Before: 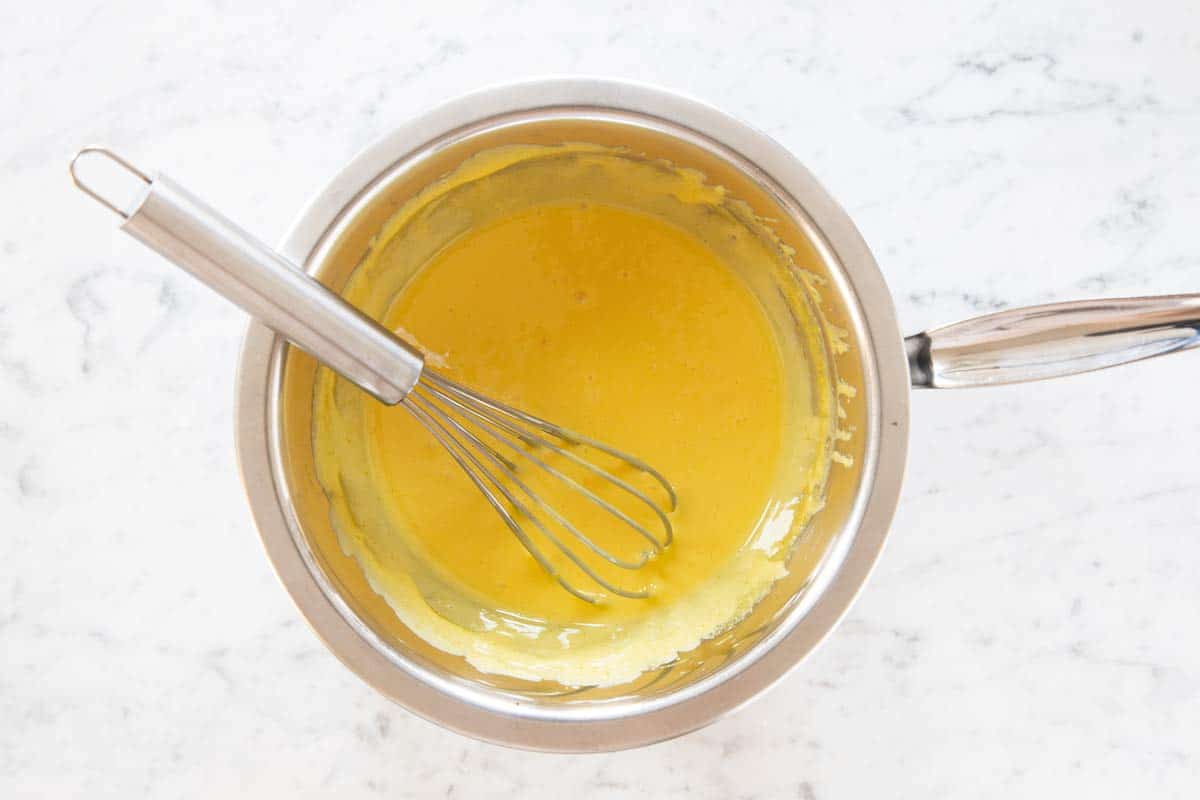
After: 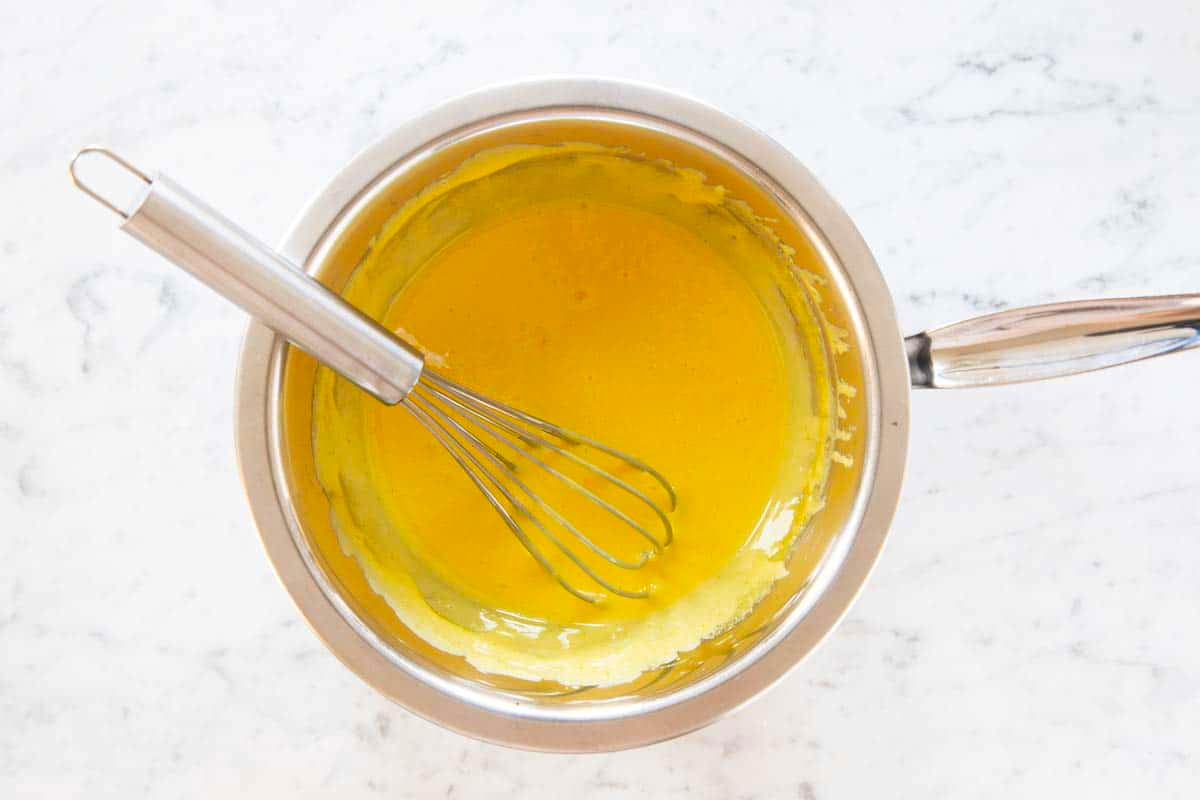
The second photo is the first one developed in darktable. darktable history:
color correction: highlights b* 0.013, saturation 1.33
